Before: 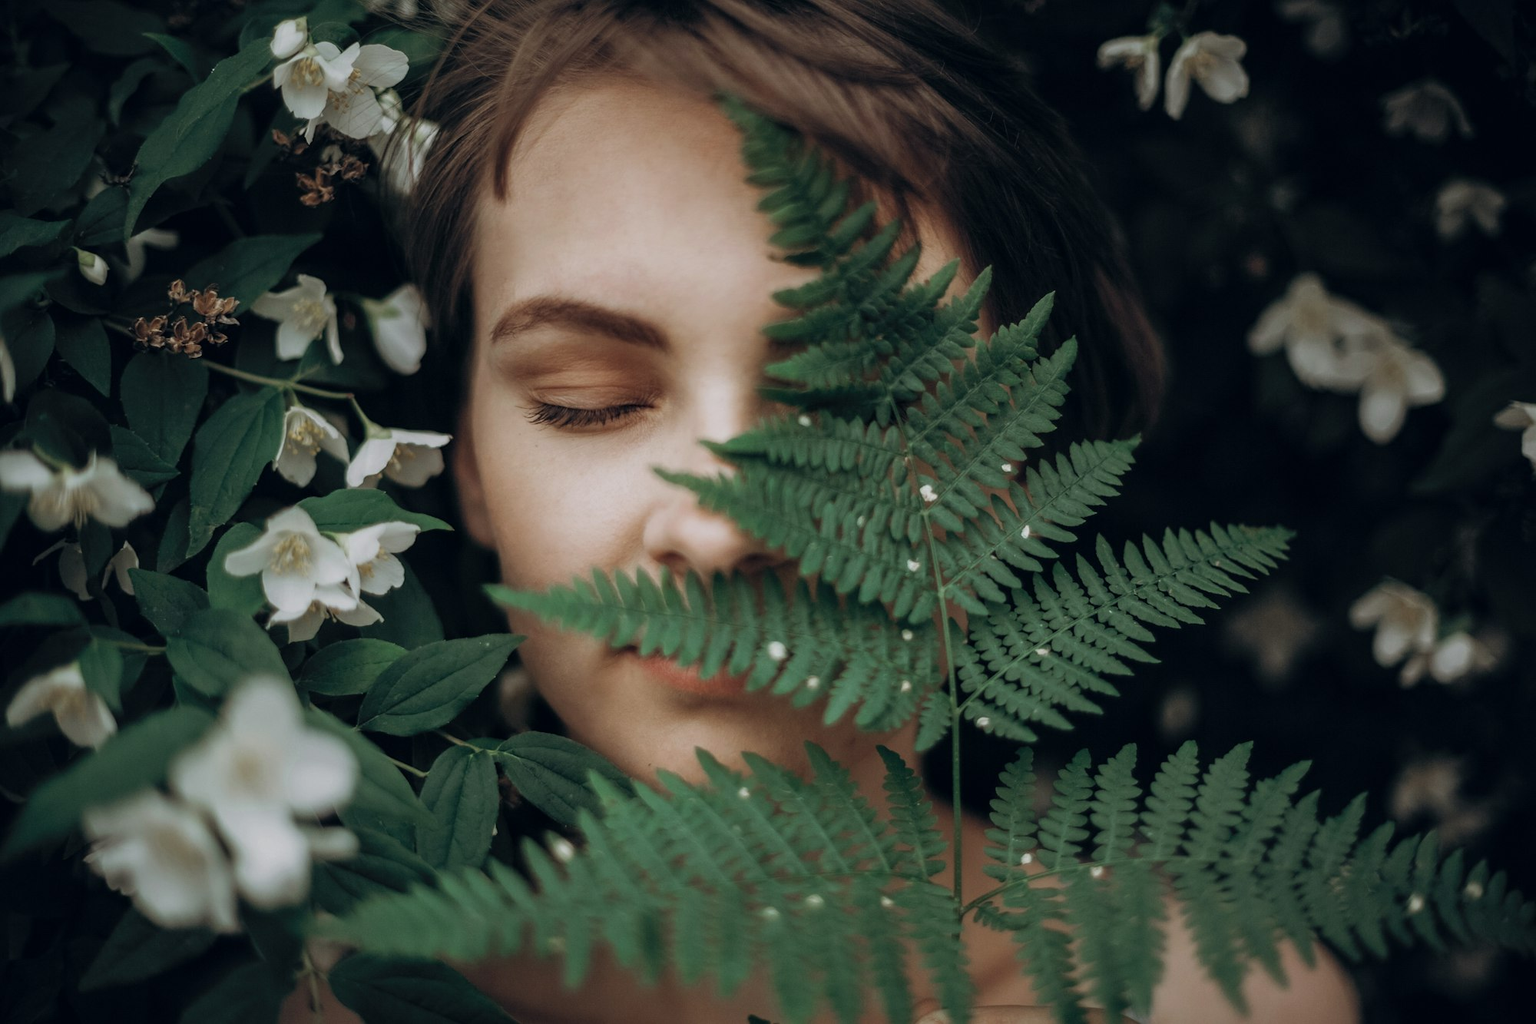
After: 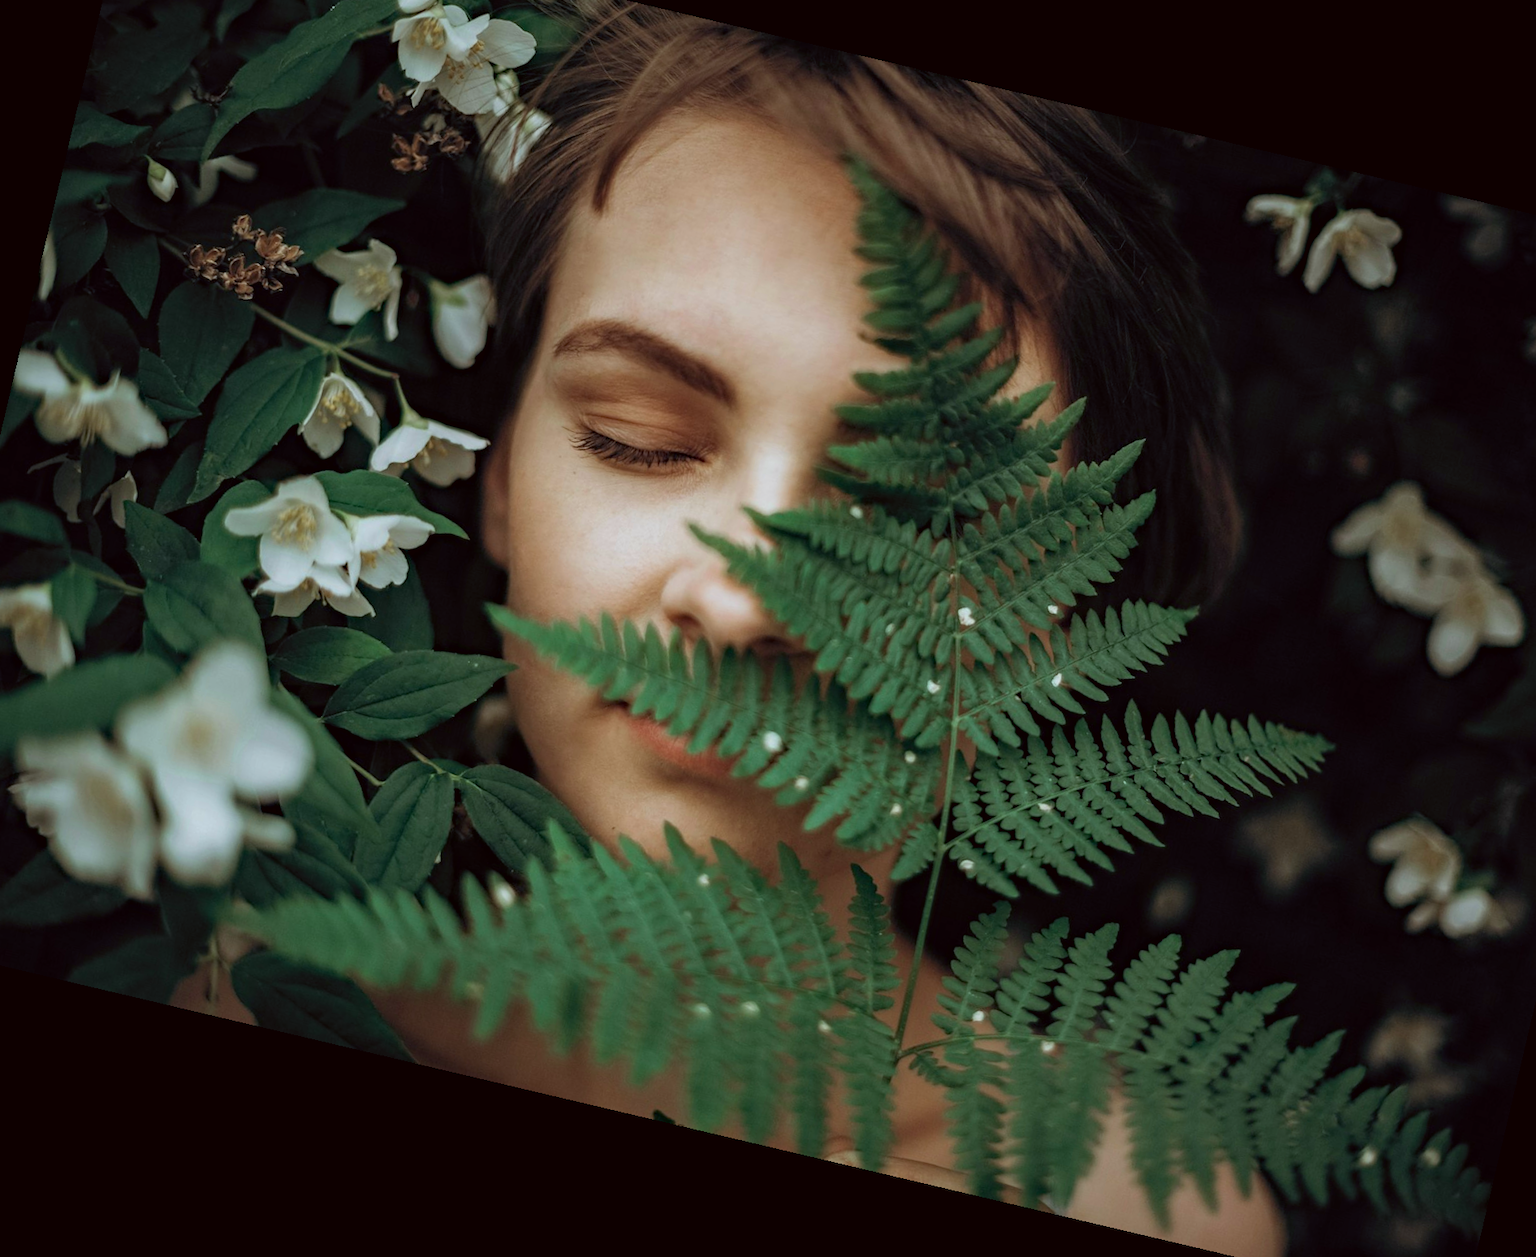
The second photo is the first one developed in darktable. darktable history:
rotate and perspective: rotation 13.27°, automatic cropping off
crop: left 6.446%, top 8.188%, right 9.538%, bottom 3.548%
velvia: strength 15%
tone equalizer: on, module defaults
color correction: highlights a* -4.98, highlights b* -3.76, shadows a* 3.83, shadows b* 4.08
haze removal: on, module defaults
exposure: exposure 0.128 EV, compensate highlight preservation false
